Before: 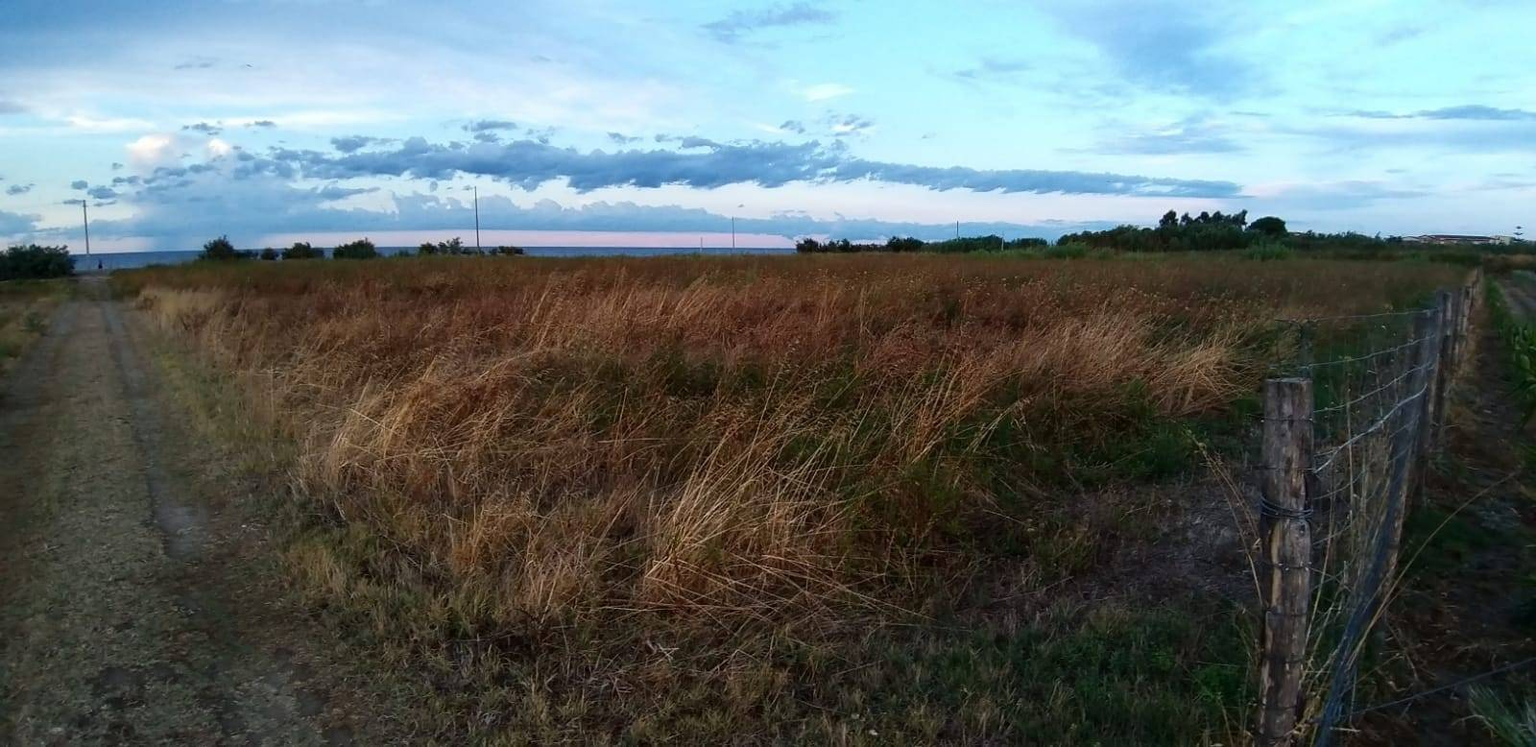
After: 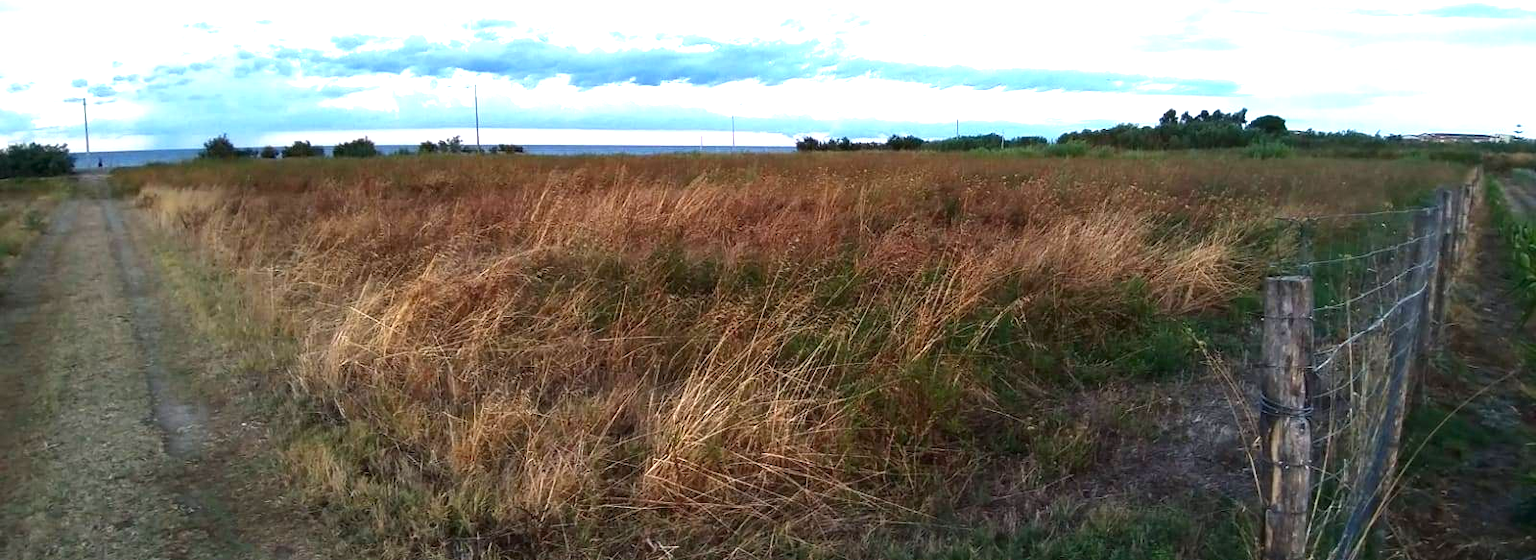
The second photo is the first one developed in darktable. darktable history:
crop: top 13.696%, bottom 11.222%
exposure: black level correction 0, exposure 1.198 EV, compensate highlight preservation false
base curve: preserve colors none
